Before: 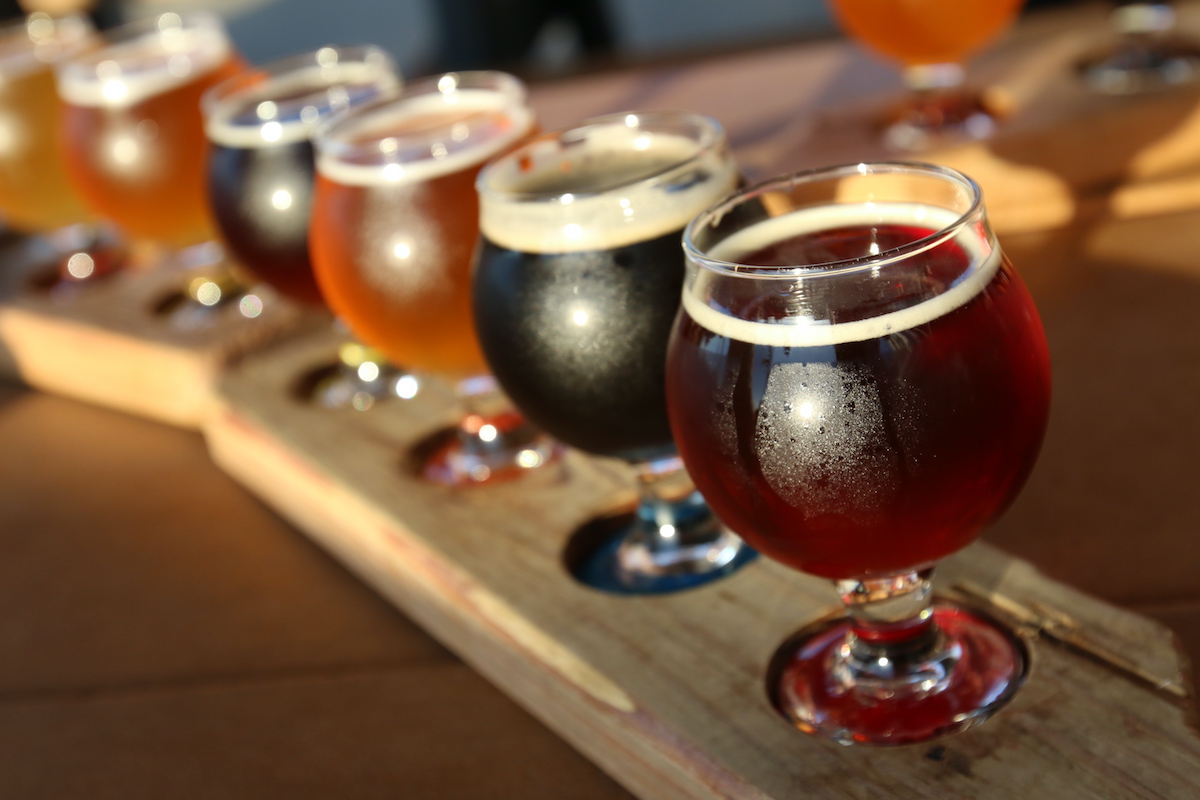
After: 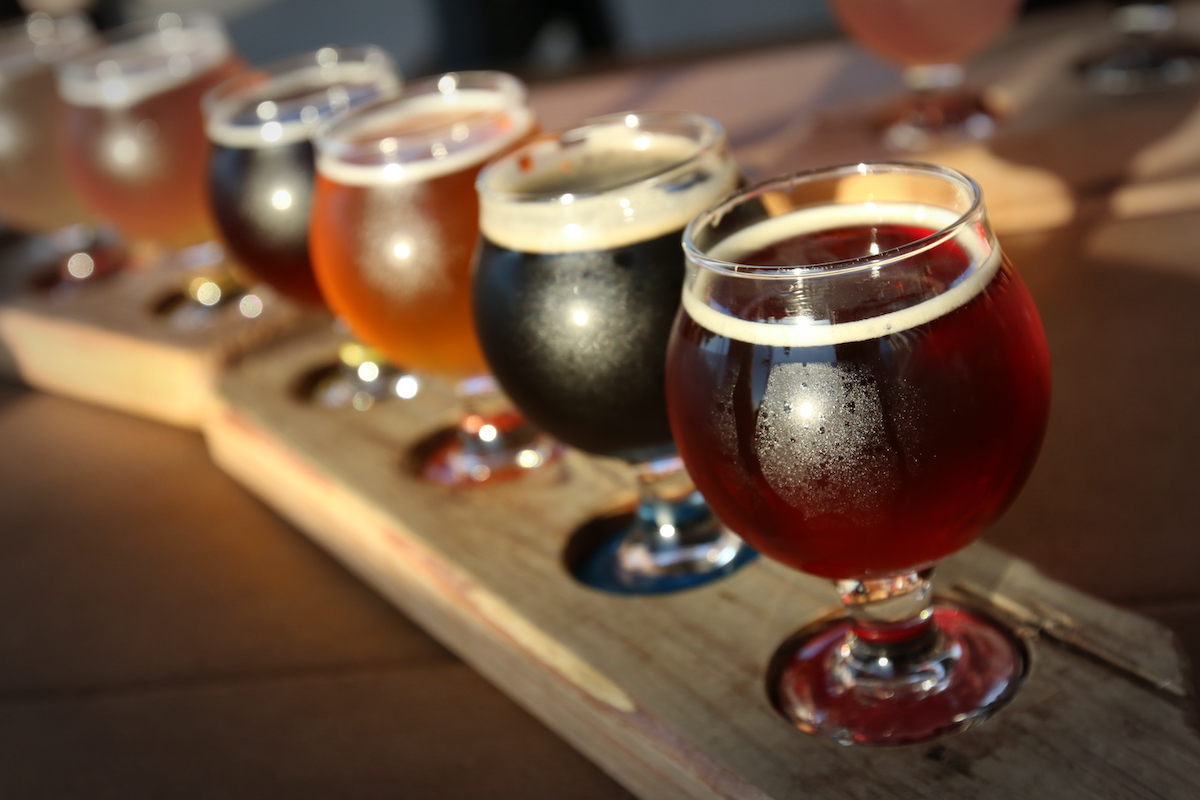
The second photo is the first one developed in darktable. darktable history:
vignetting: fall-off start 70.42%, width/height ratio 1.333
